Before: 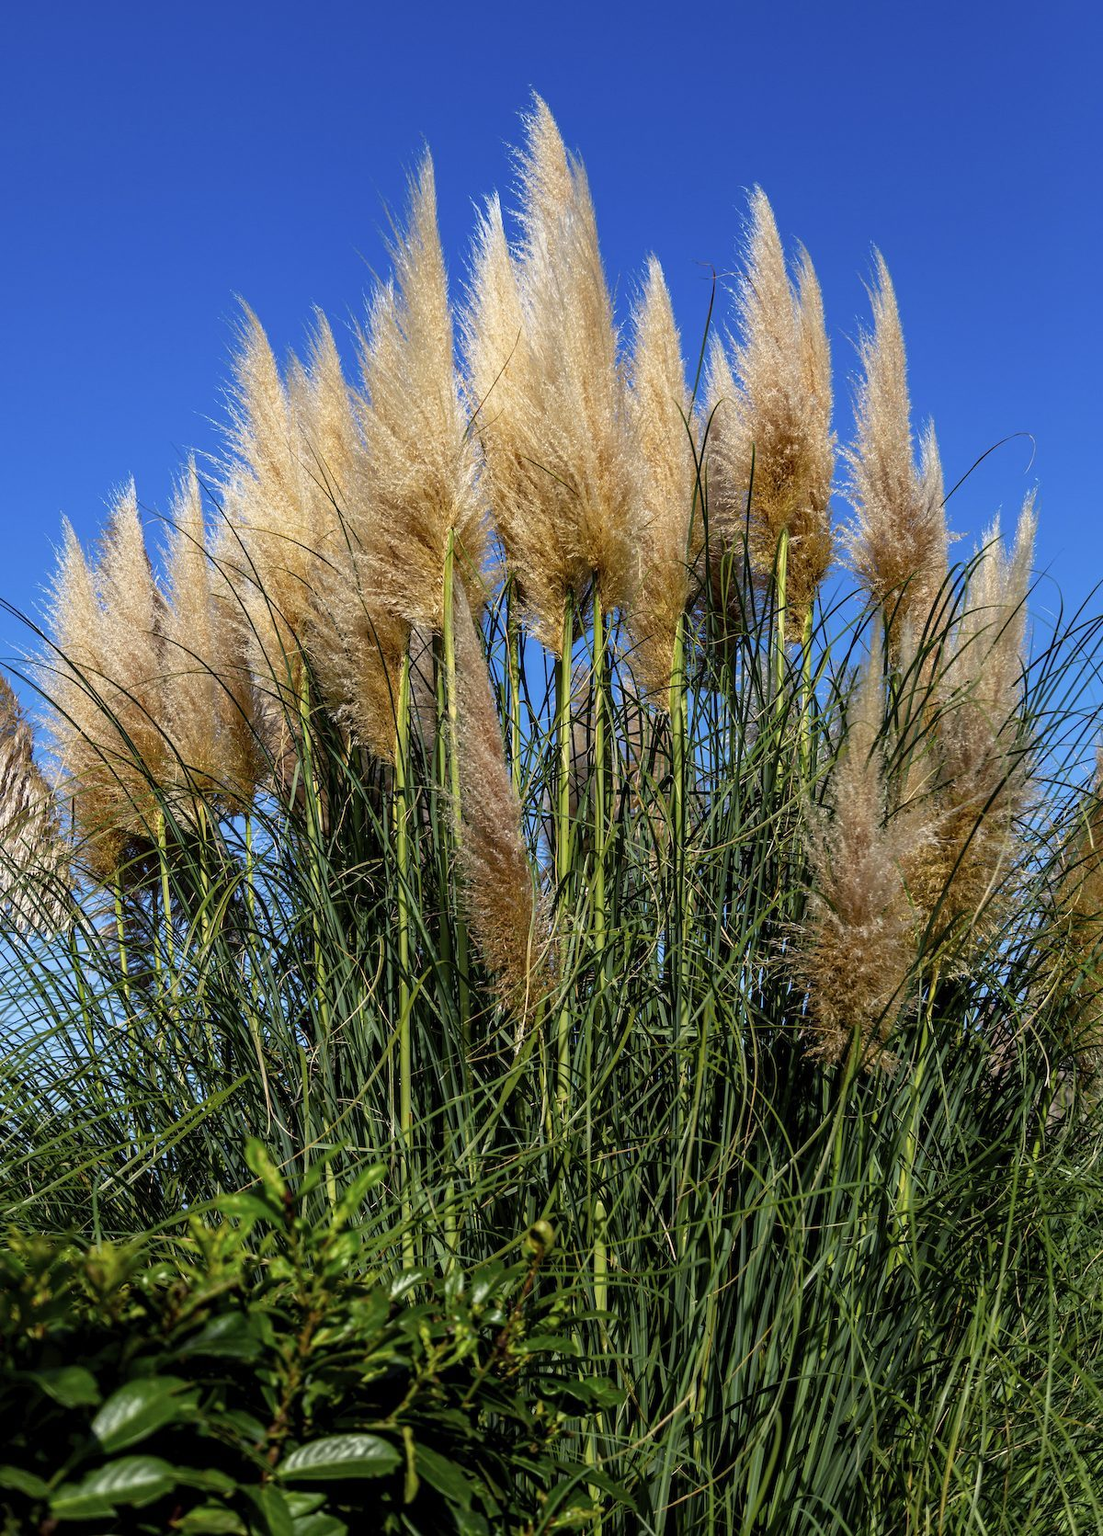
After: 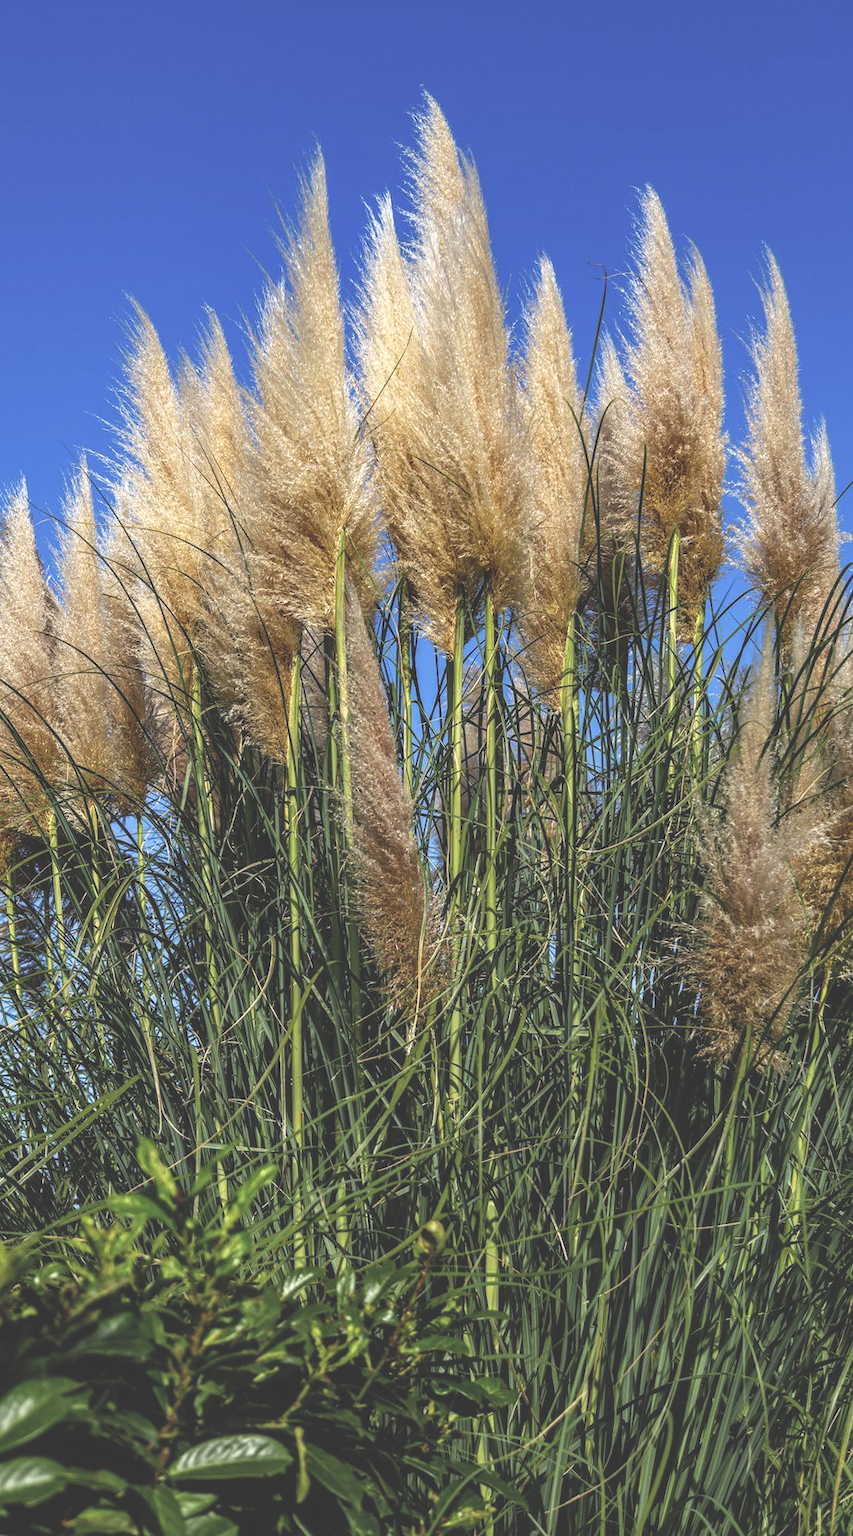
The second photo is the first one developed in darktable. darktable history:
exposure: black level correction -0.041, exposure 0.064 EV, compensate highlight preservation false
crop: left 9.88%, right 12.664%
local contrast: on, module defaults
